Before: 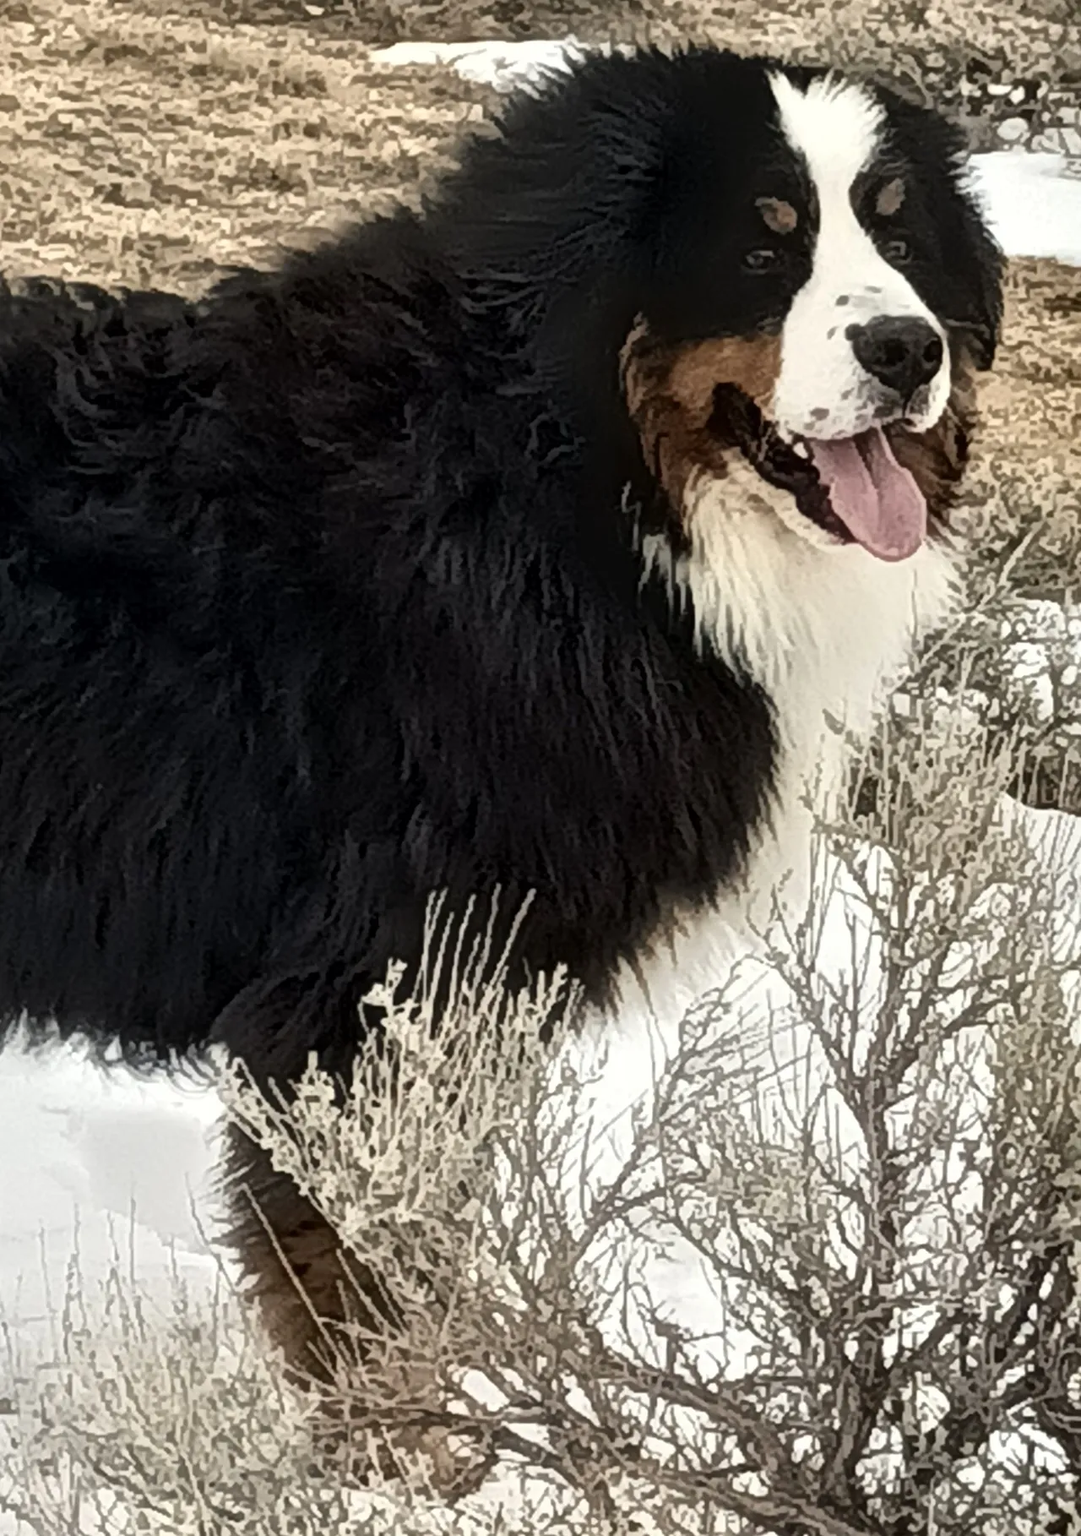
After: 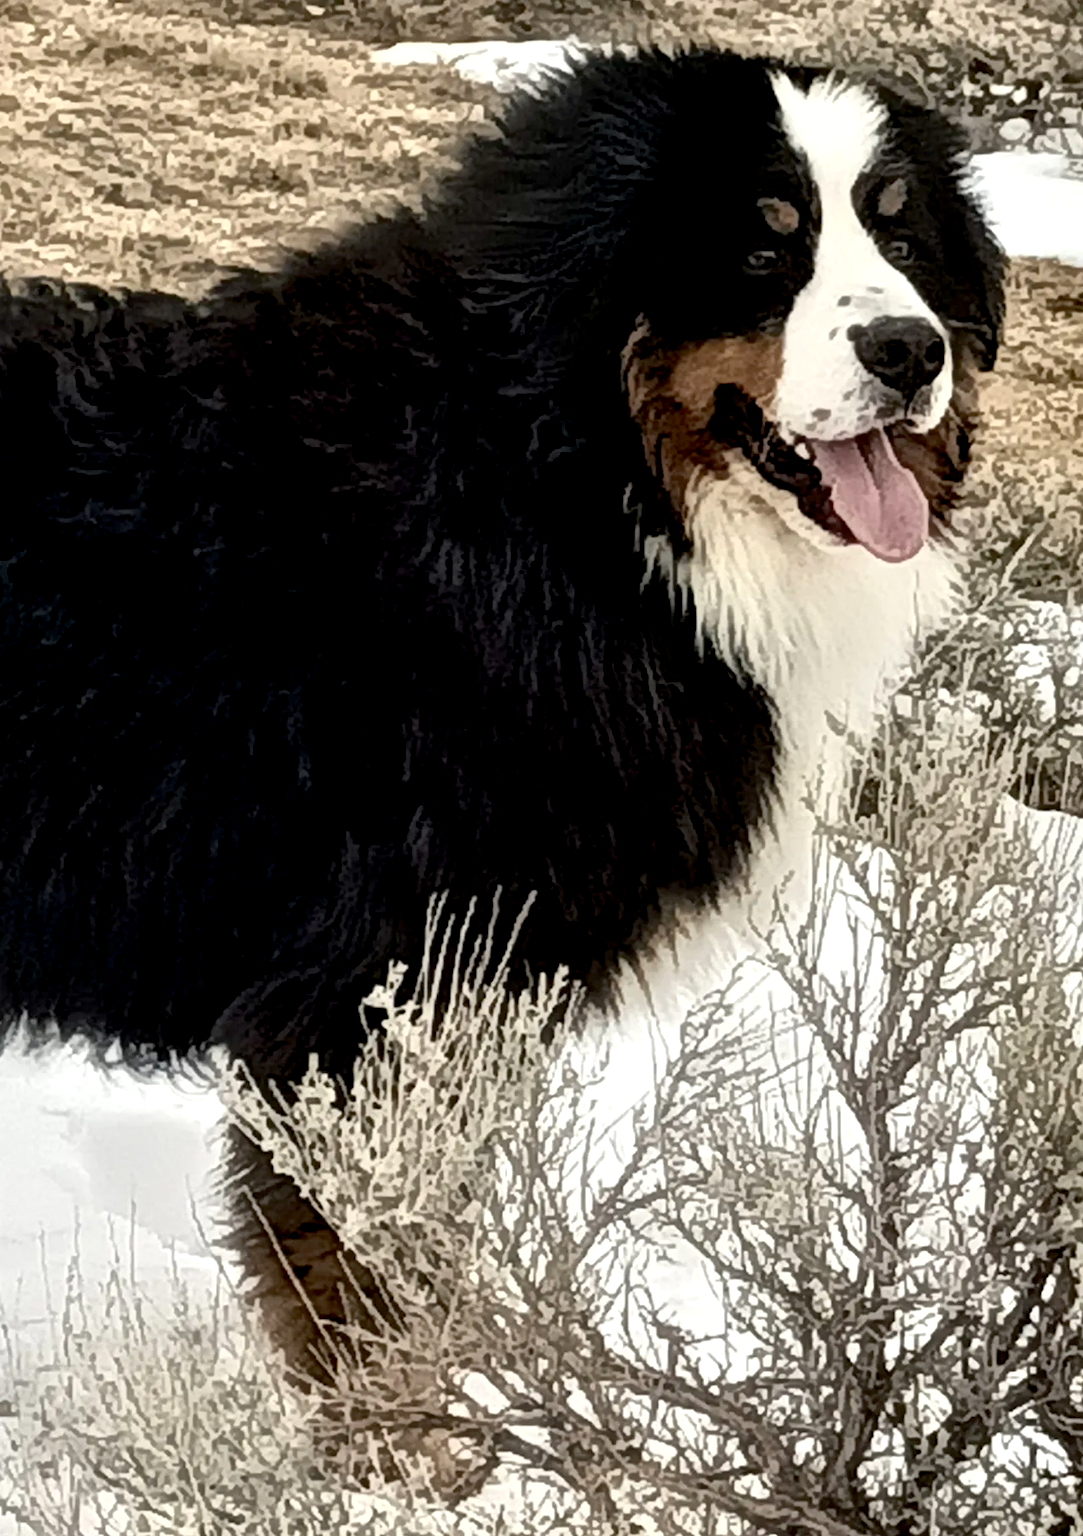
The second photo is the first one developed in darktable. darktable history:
crop: top 0.05%, bottom 0.098%
exposure: black level correction 0.009, exposure 0.119 EV, compensate highlight preservation false
